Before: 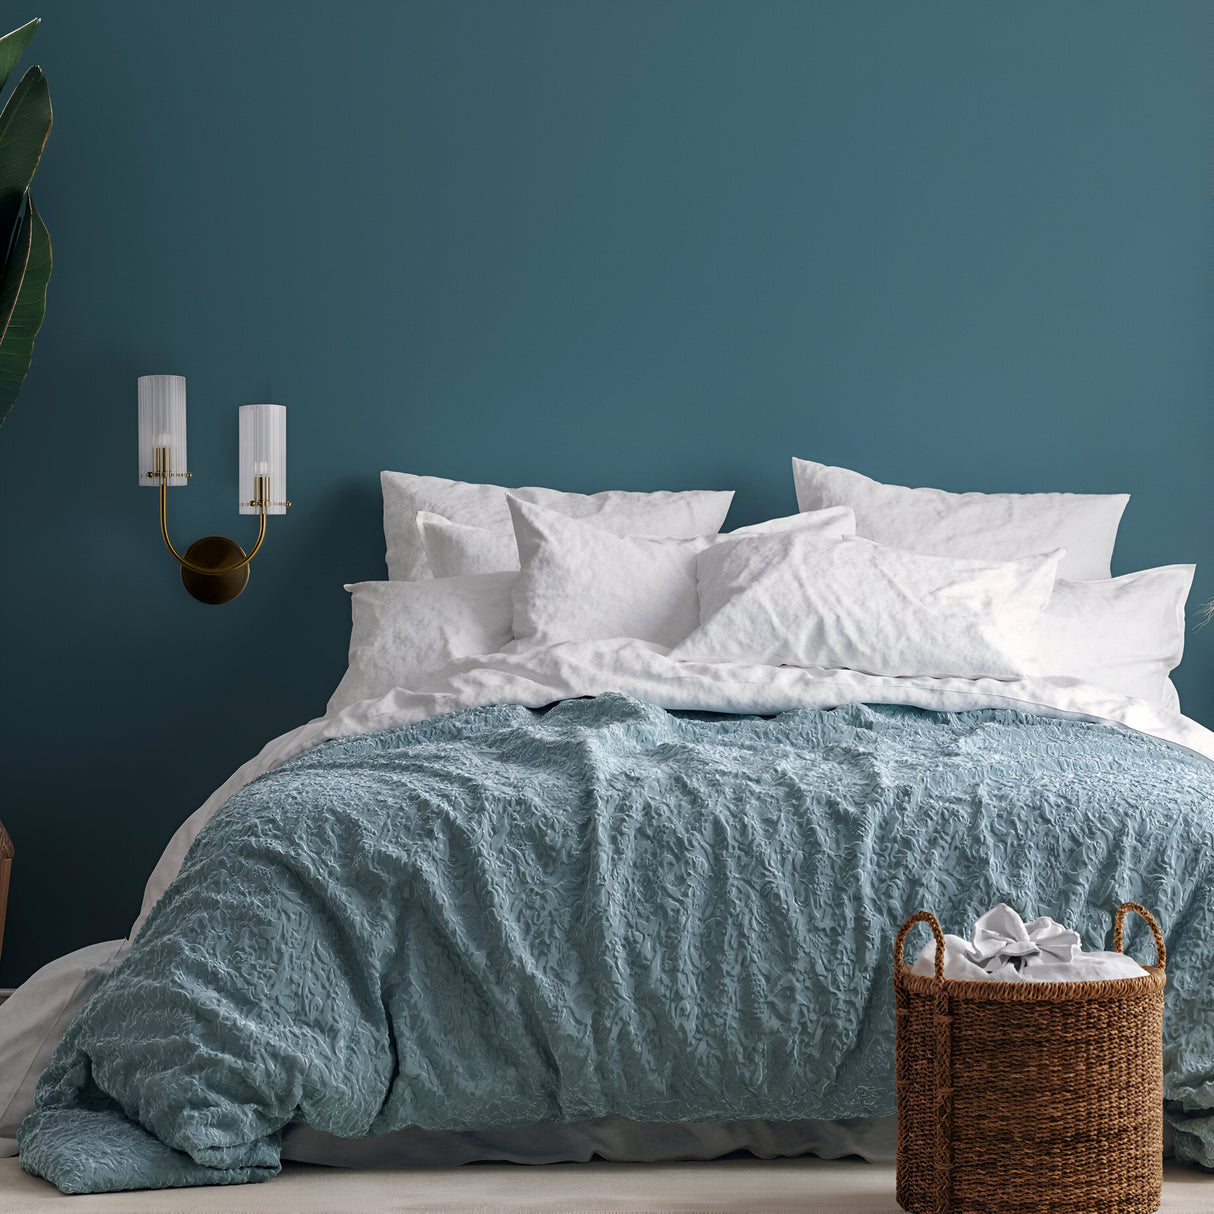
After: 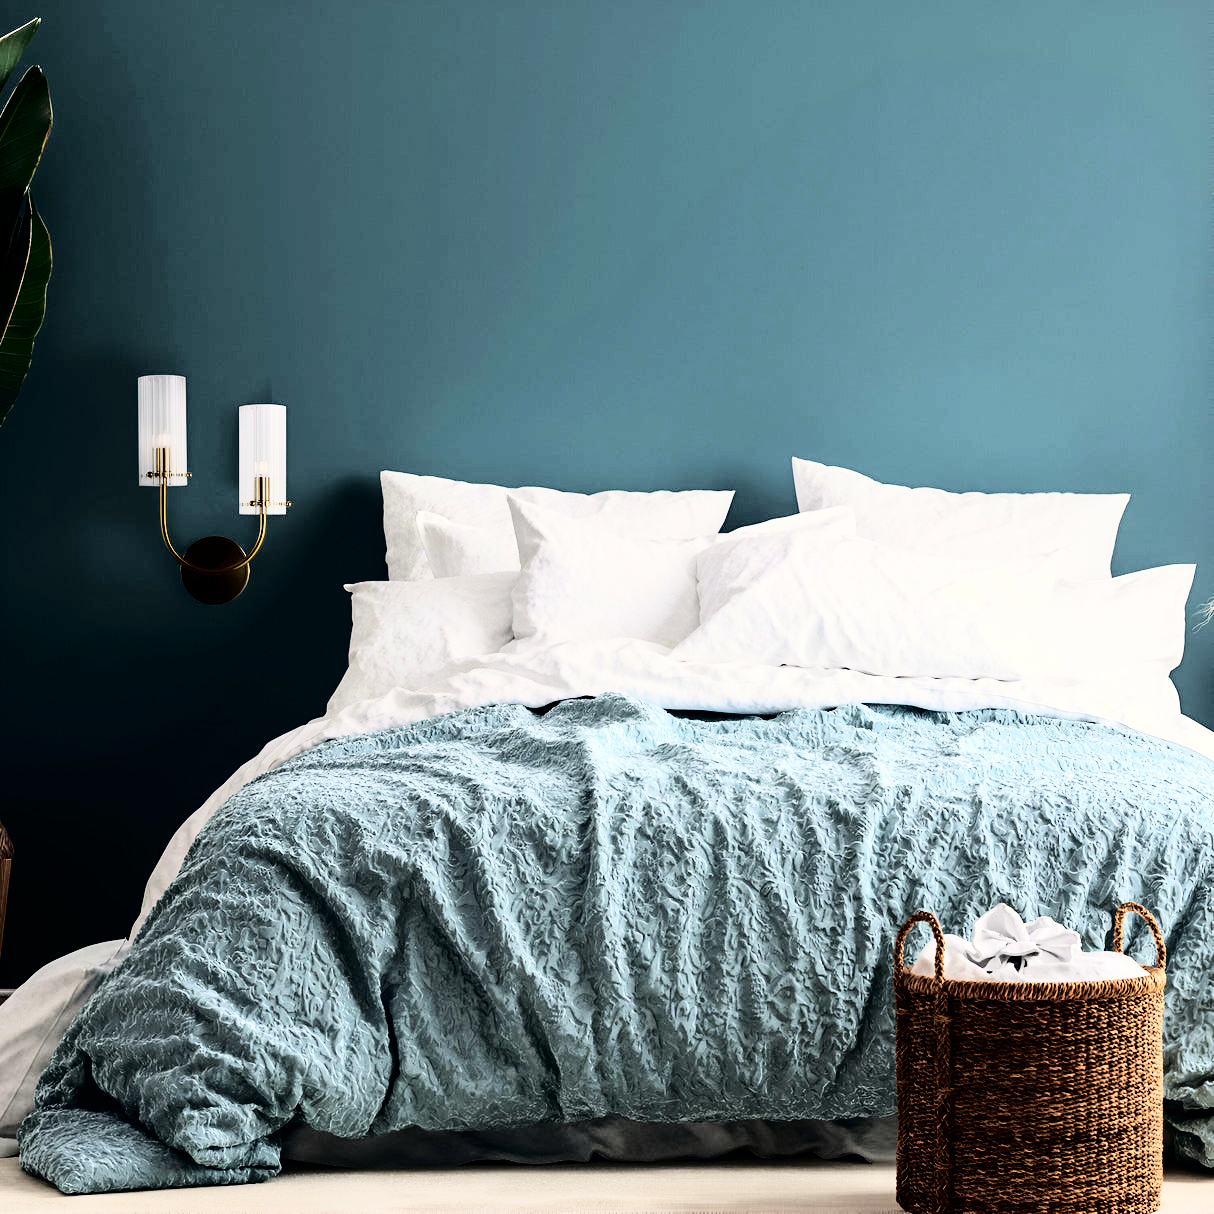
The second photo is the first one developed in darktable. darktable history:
rgb curve: curves: ch0 [(0, 0) (0.21, 0.15) (0.24, 0.21) (0.5, 0.75) (0.75, 0.96) (0.89, 0.99) (1, 1)]; ch1 [(0, 0.02) (0.21, 0.13) (0.25, 0.2) (0.5, 0.67) (0.75, 0.9) (0.89, 0.97) (1, 1)]; ch2 [(0, 0.02) (0.21, 0.13) (0.25, 0.2) (0.5, 0.67) (0.75, 0.9) (0.89, 0.97) (1, 1)], compensate middle gray true
color correction: highlights b* 3
fill light: exposure -2 EV, width 8.6
